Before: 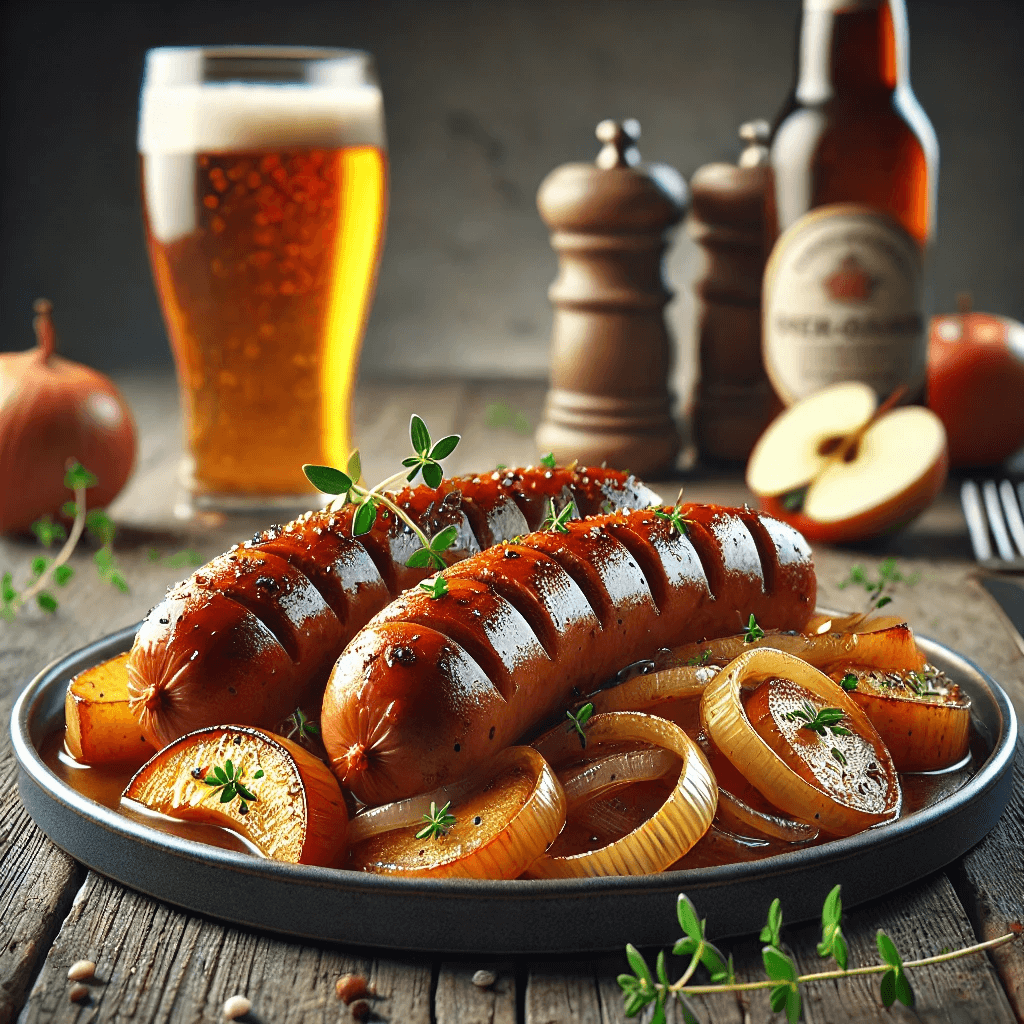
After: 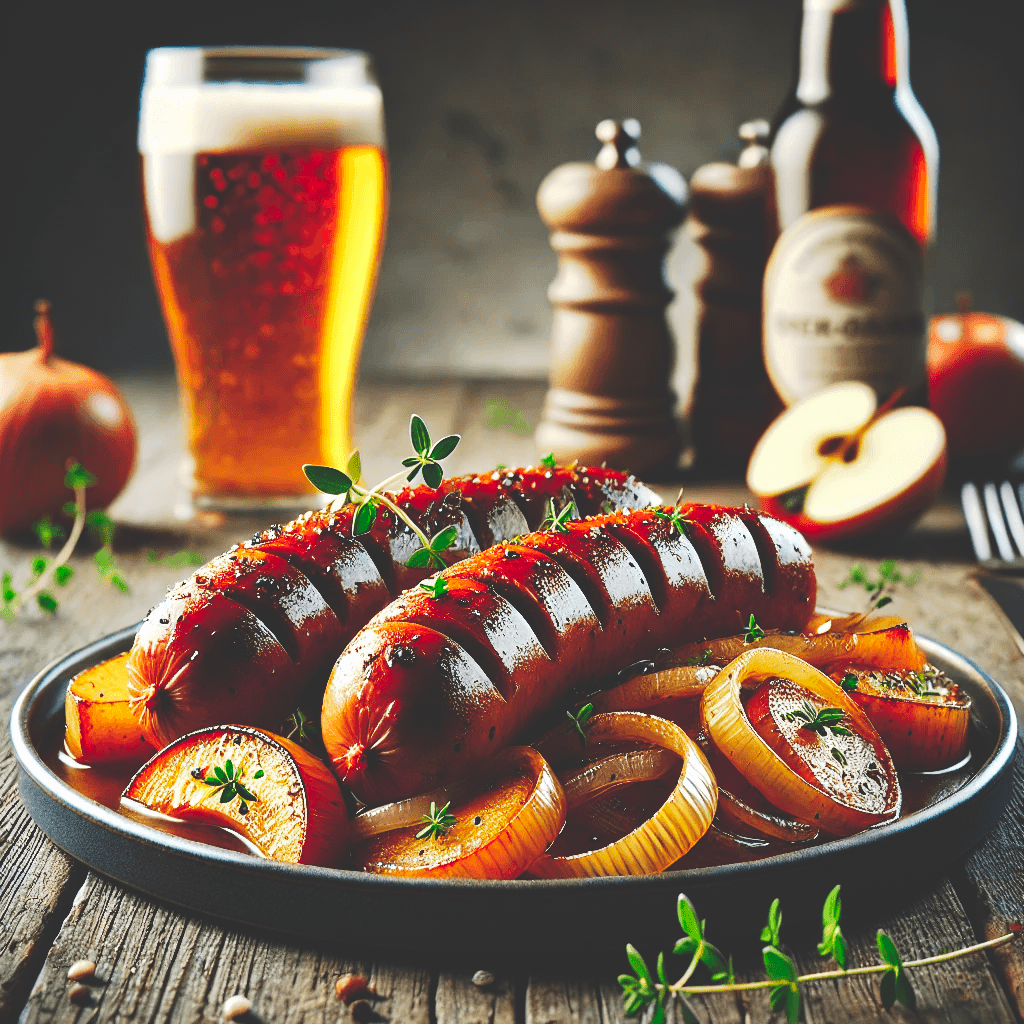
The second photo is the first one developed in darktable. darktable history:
tone curve: curves: ch0 [(0, 0) (0.003, 0.19) (0.011, 0.192) (0.025, 0.192) (0.044, 0.194) (0.069, 0.196) (0.1, 0.197) (0.136, 0.198) (0.177, 0.216) (0.224, 0.236) (0.277, 0.269) (0.335, 0.331) (0.399, 0.418) (0.468, 0.515) (0.543, 0.621) (0.623, 0.725) (0.709, 0.804) (0.801, 0.859) (0.898, 0.913) (1, 1)], preserve colors none
